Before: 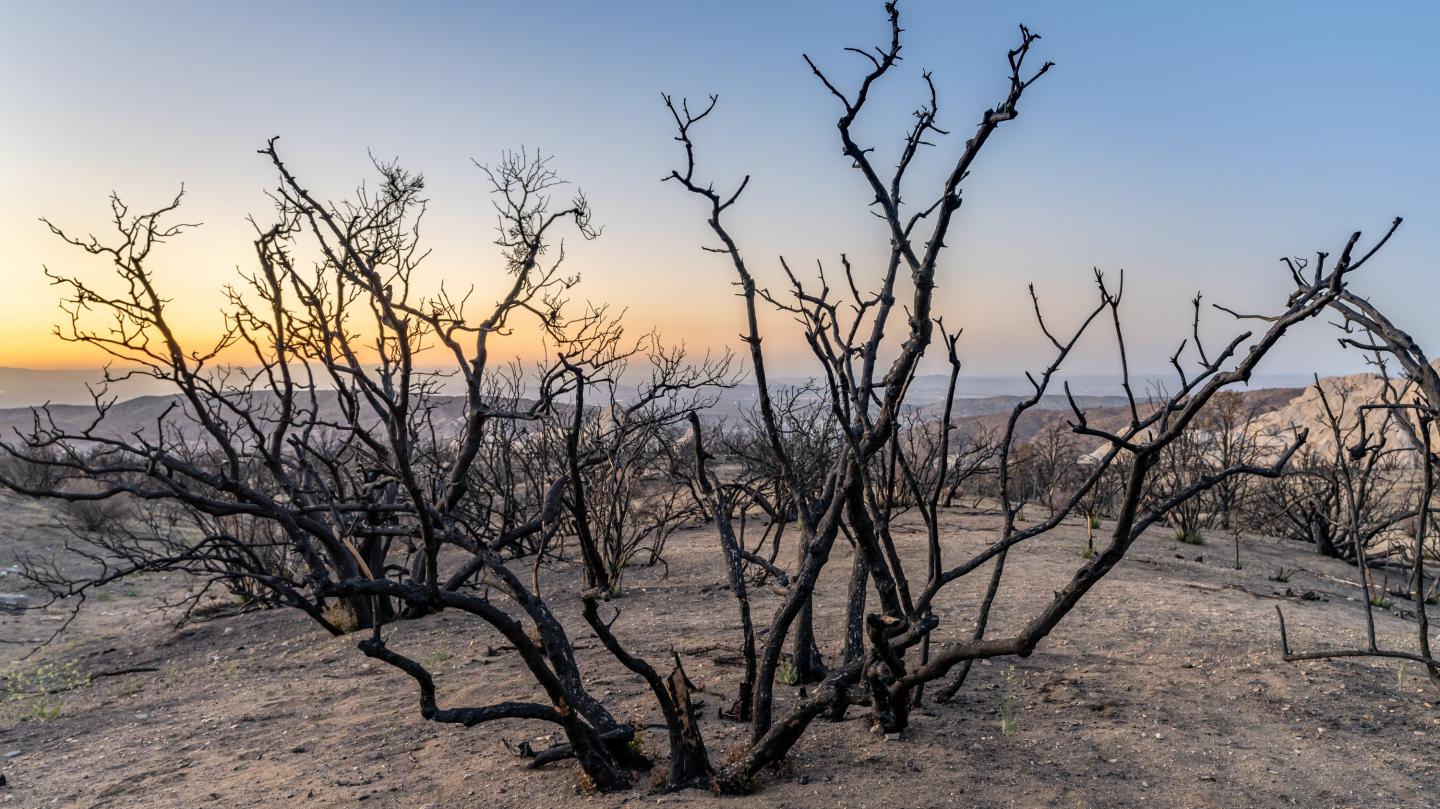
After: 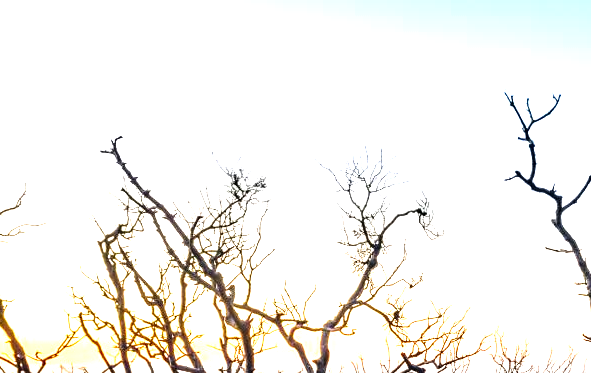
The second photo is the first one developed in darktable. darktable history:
levels: levels [0, 0.281, 0.562]
crop and rotate: left 10.962%, top 0.078%, right 47.982%, bottom 53.717%
